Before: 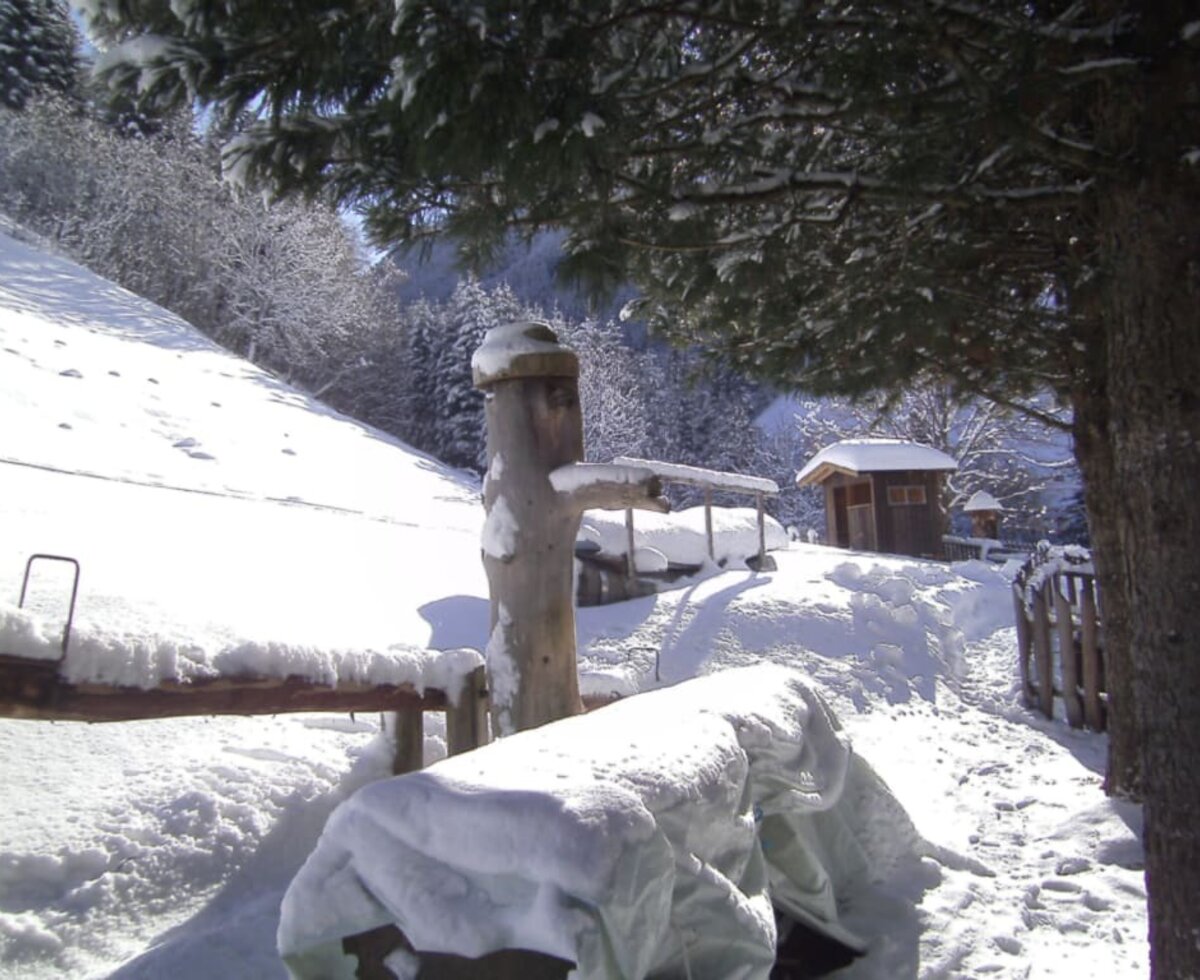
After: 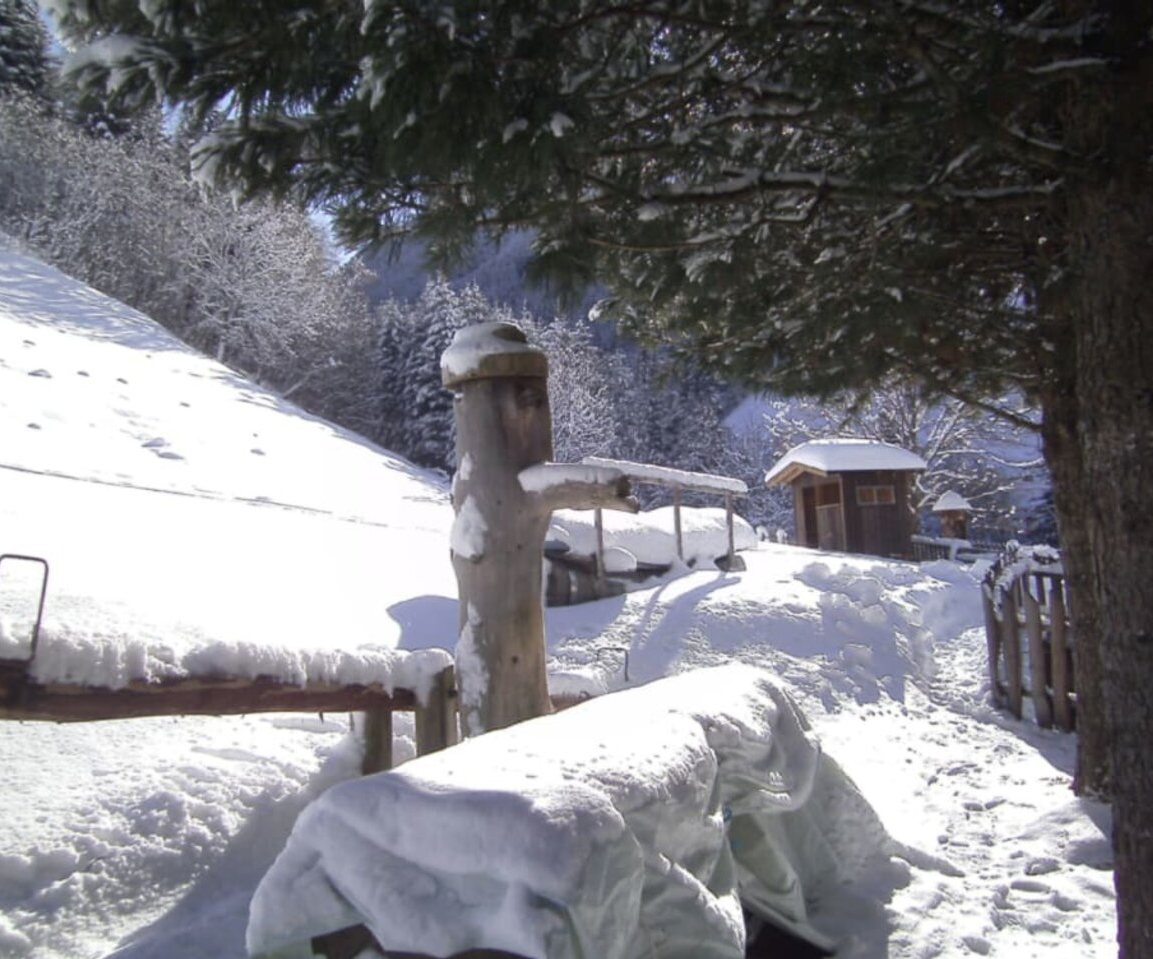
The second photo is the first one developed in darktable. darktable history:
crop and rotate: left 2.666%, right 1.217%, bottom 2.047%
contrast brightness saturation: saturation -0.065
